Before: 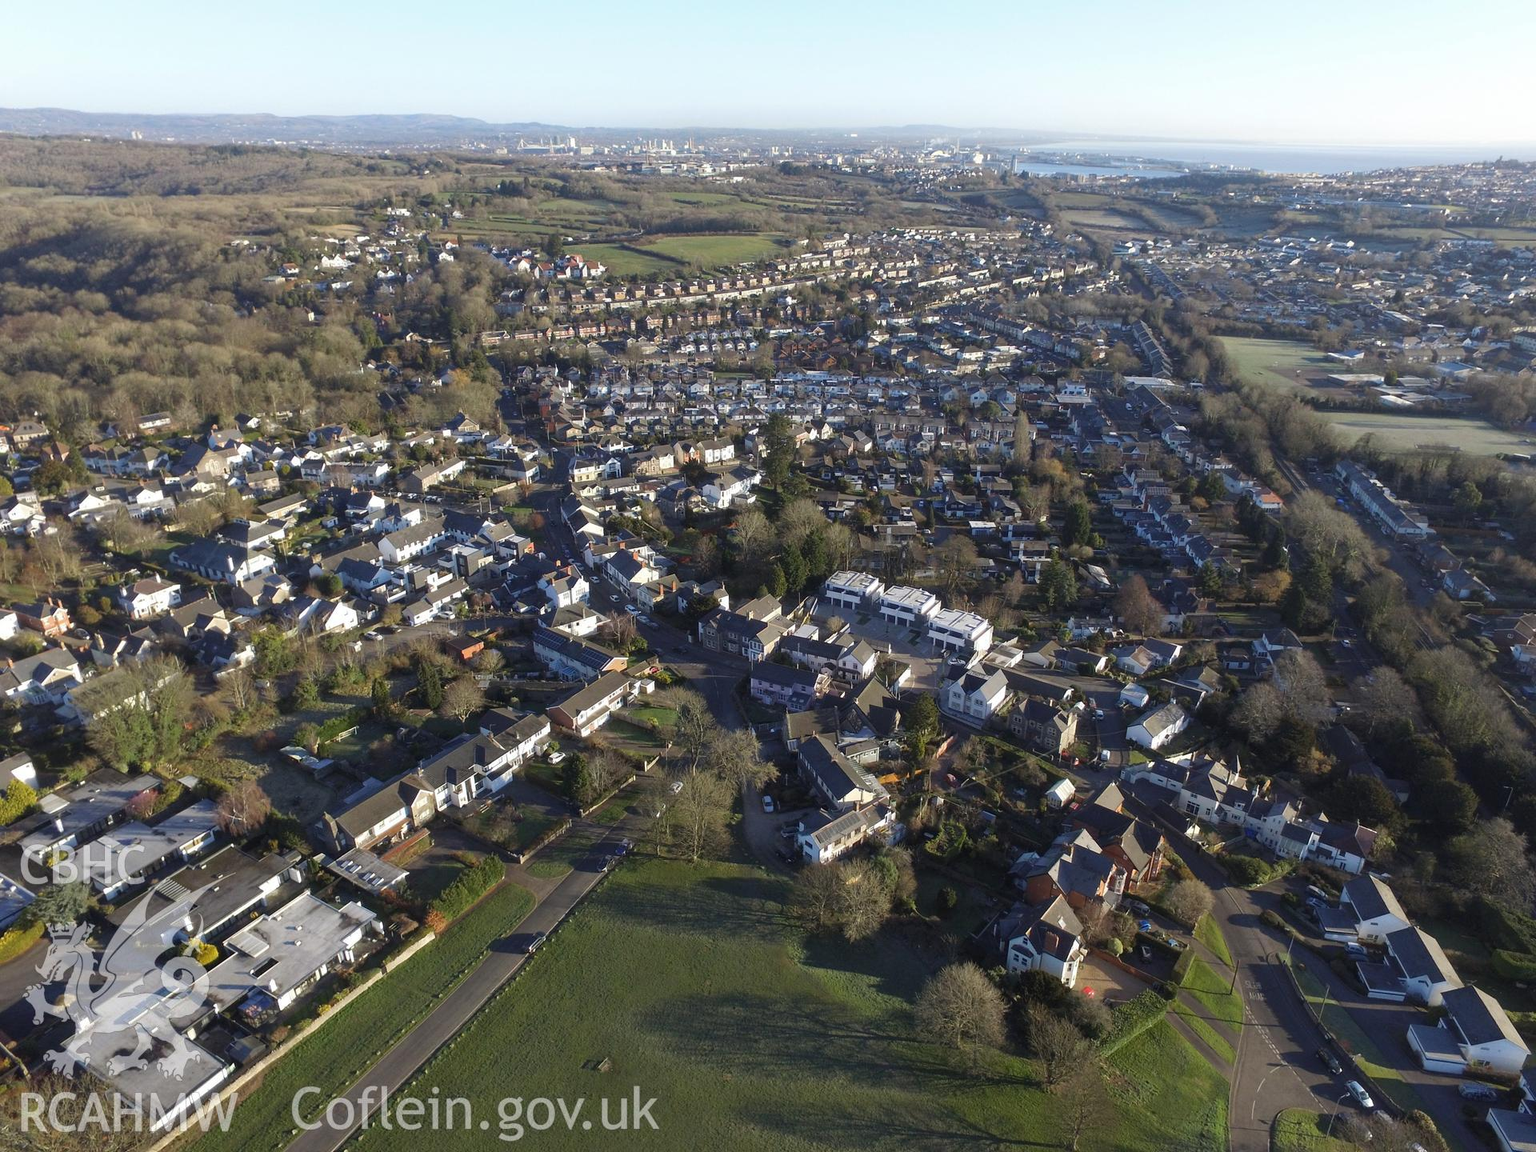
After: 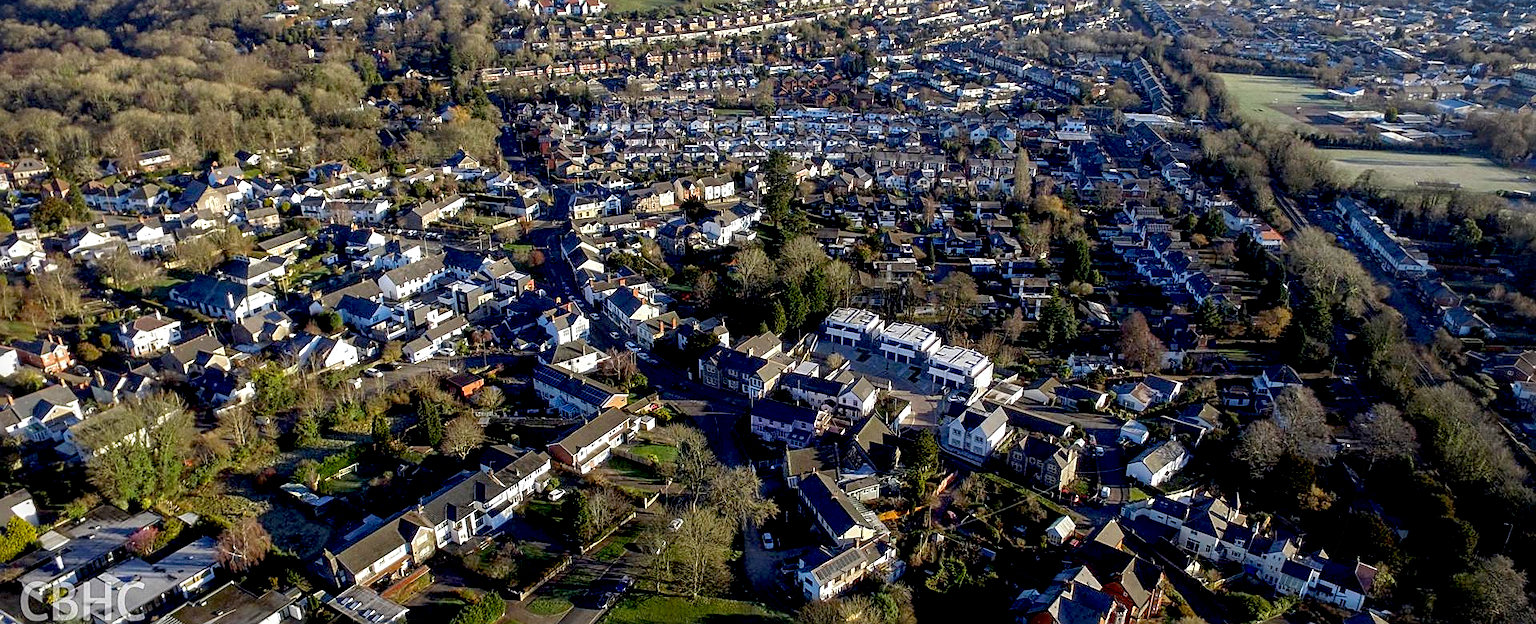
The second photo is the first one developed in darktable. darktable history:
crop and rotate: top 22.915%, bottom 22.902%
tone equalizer: on, module defaults
vignetting: fall-off radius 60.91%, brightness -0.569, saturation -0.002, dithering 8-bit output, unbound false
sharpen: on, module defaults
color zones: curves: ch1 [(0.25, 0.61) (0.75, 0.248)]
local contrast: detail 130%
exposure: black level correction 0.027, exposure 0.186 EV, compensate highlight preservation false
